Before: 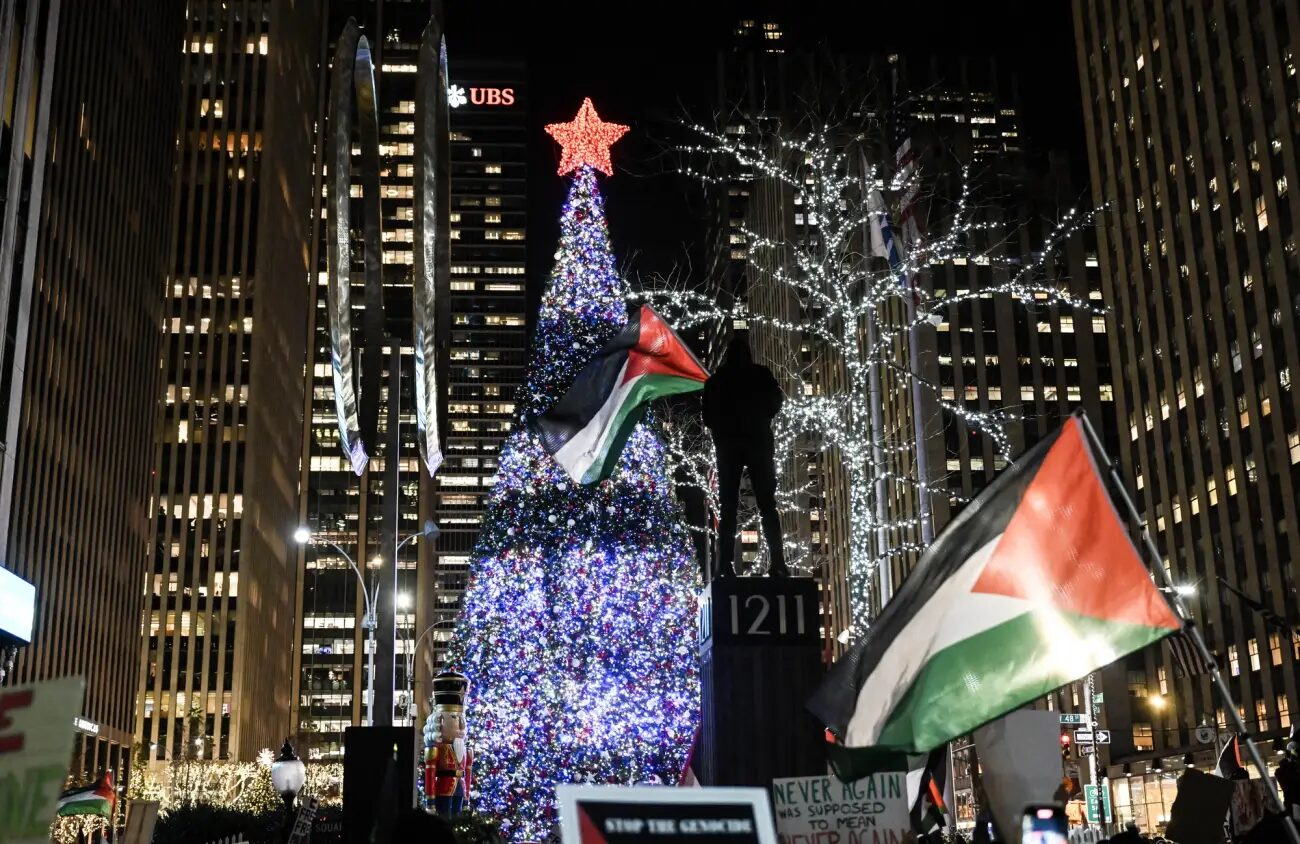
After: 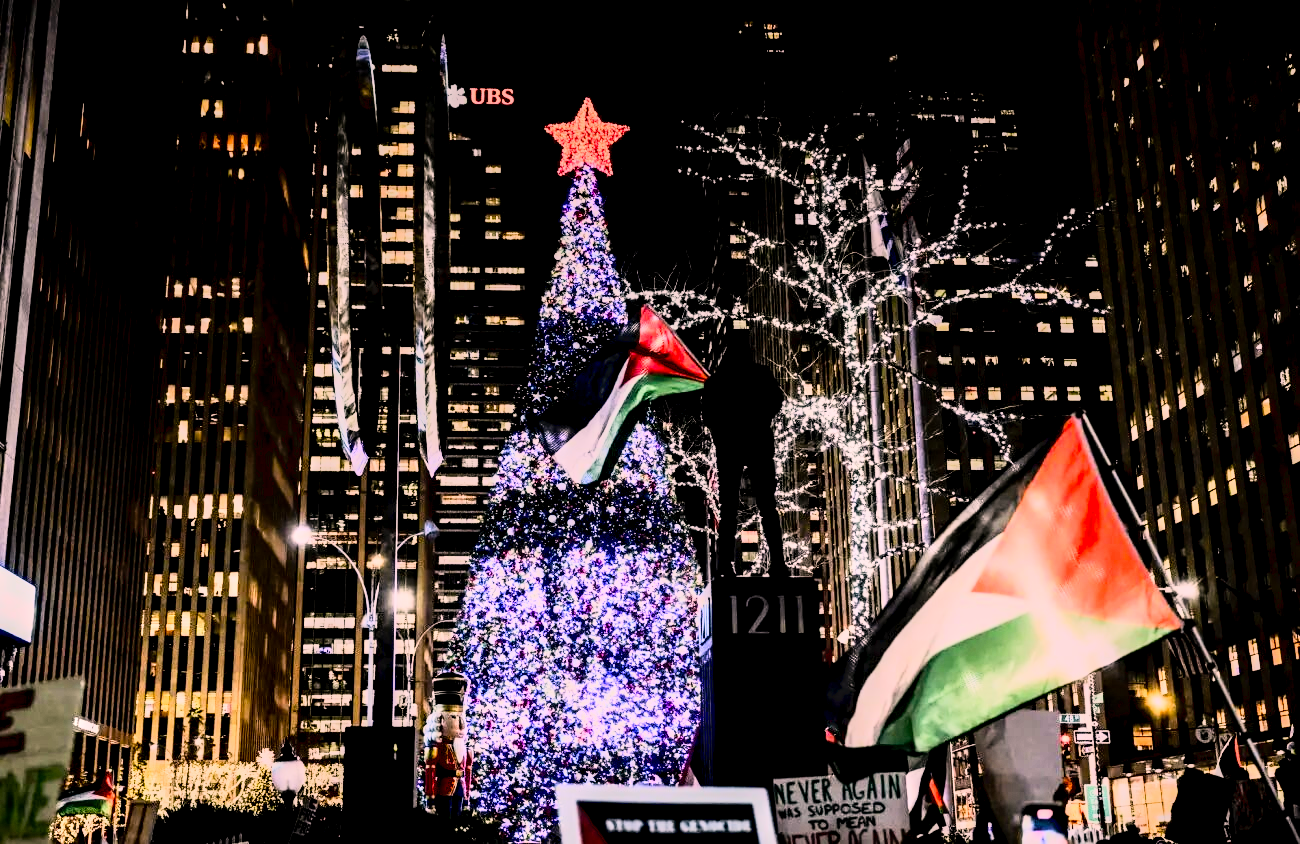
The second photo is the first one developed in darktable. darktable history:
exposure: black level correction 0.025, exposure 0.182 EV, compensate highlight preservation false
color correction: highlights a* 14.52, highlights b* 4.84
rgb curve: curves: ch0 [(0, 0) (0.21, 0.15) (0.24, 0.21) (0.5, 0.75) (0.75, 0.96) (0.89, 0.99) (1, 1)]; ch1 [(0, 0.02) (0.21, 0.13) (0.25, 0.2) (0.5, 0.67) (0.75, 0.9) (0.89, 0.97) (1, 1)]; ch2 [(0, 0.02) (0.21, 0.13) (0.25, 0.2) (0.5, 0.67) (0.75, 0.9) (0.89, 0.97) (1, 1)], compensate middle gray true
local contrast: on, module defaults
